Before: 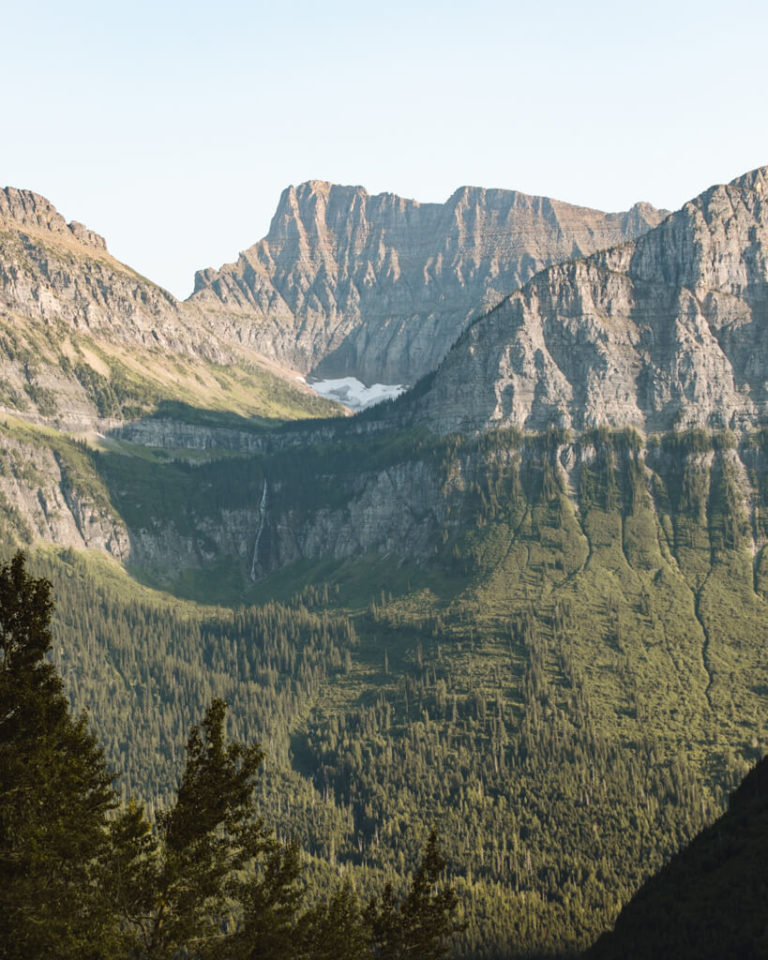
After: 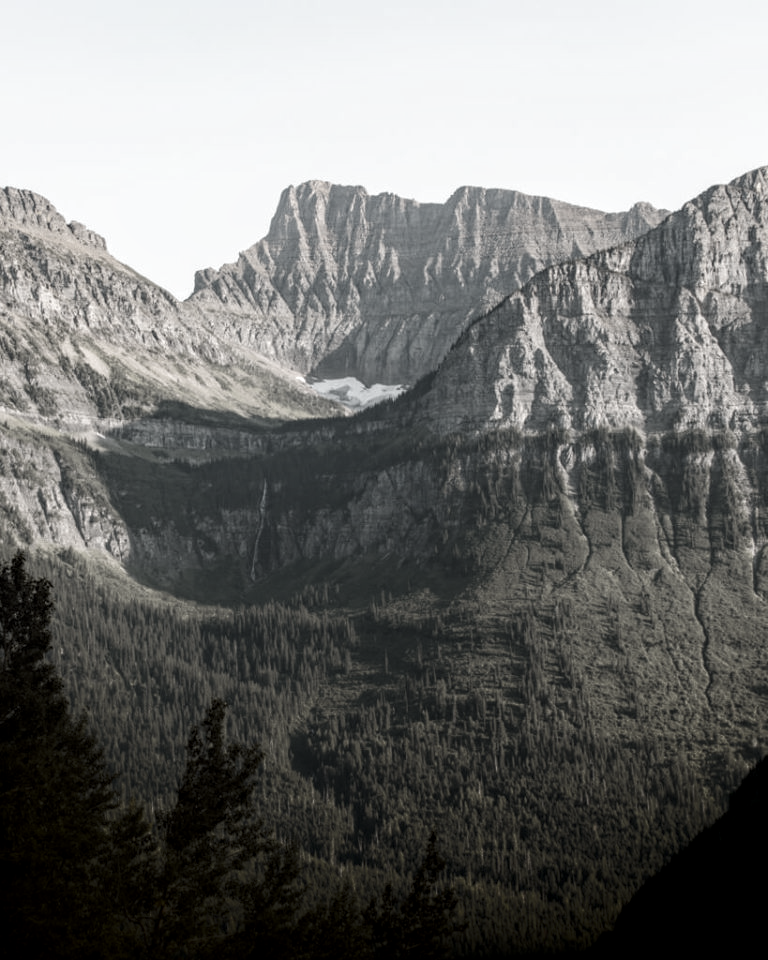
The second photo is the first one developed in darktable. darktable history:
contrast brightness saturation: brightness -0.09
color correction: saturation 0.2
haze removal: strength 0.12, distance 0.25, compatibility mode true, adaptive false
local contrast: on, module defaults
shadows and highlights: shadows -70, highlights 35, soften with gaussian
